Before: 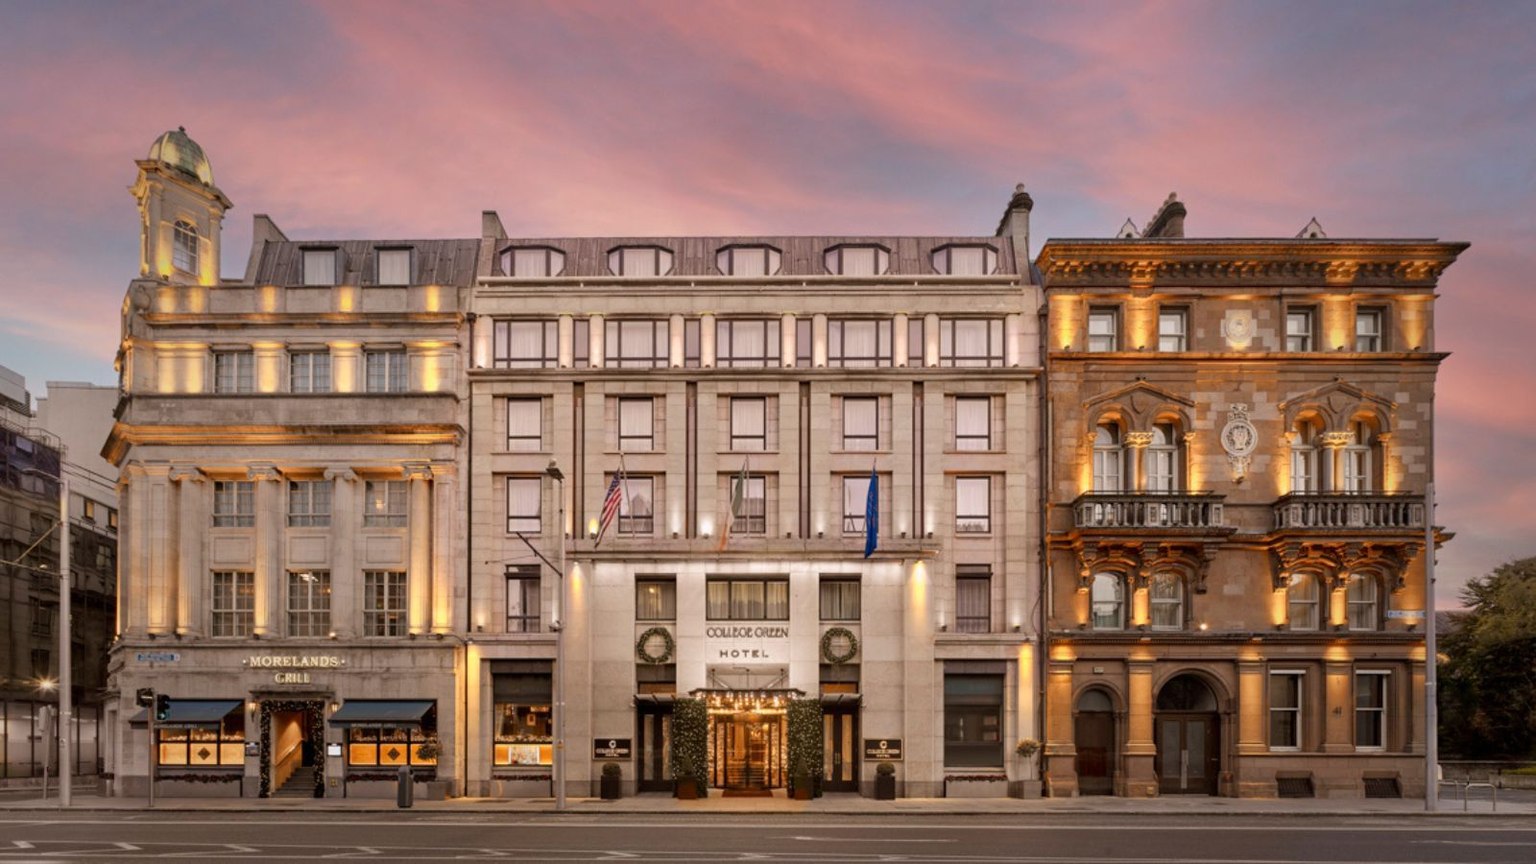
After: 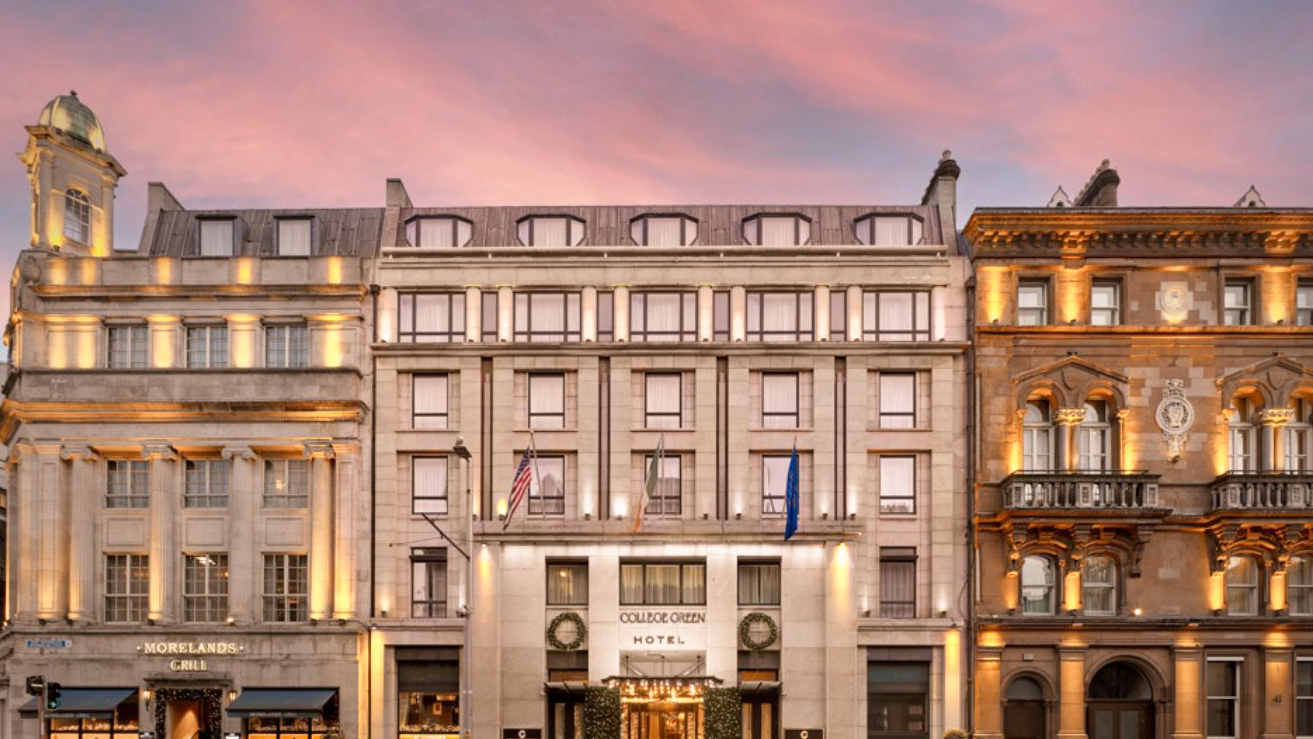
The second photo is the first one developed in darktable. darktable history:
crop and rotate: left 7.278%, top 4.583%, right 10.633%, bottom 13.224%
tone curve: curves: ch0 [(0, 0) (0.003, 0.003) (0.011, 0.012) (0.025, 0.027) (0.044, 0.048) (0.069, 0.076) (0.1, 0.109) (0.136, 0.148) (0.177, 0.194) (0.224, 0.245) (0.277, 0.303) (0.335, 0.366) (0.399, 0.436) (0.468, 0.511) (0.543, 0.593) (0.623, 0.681) (0.709, 0.775) (0.801, 0.875) (0.898, 0.954) (1, 1)], preserve colors none
